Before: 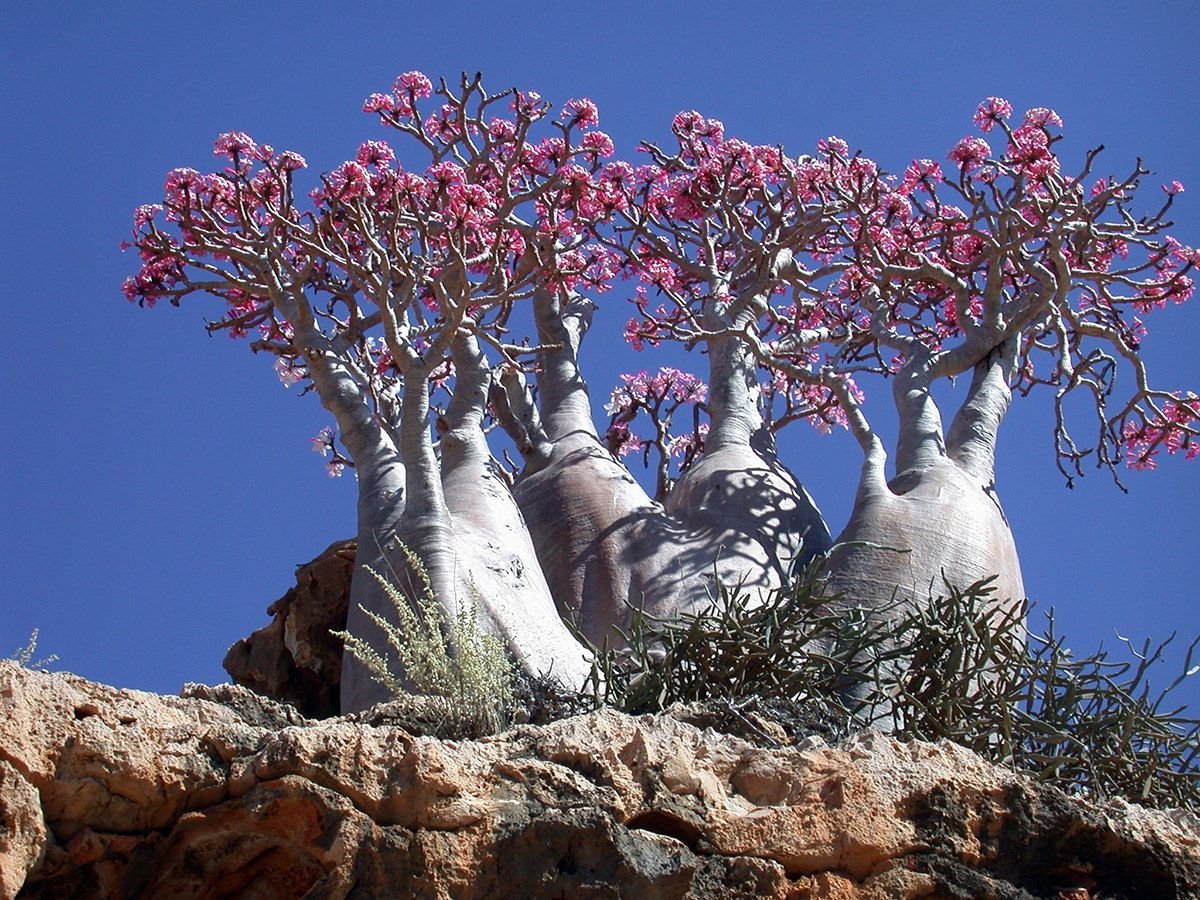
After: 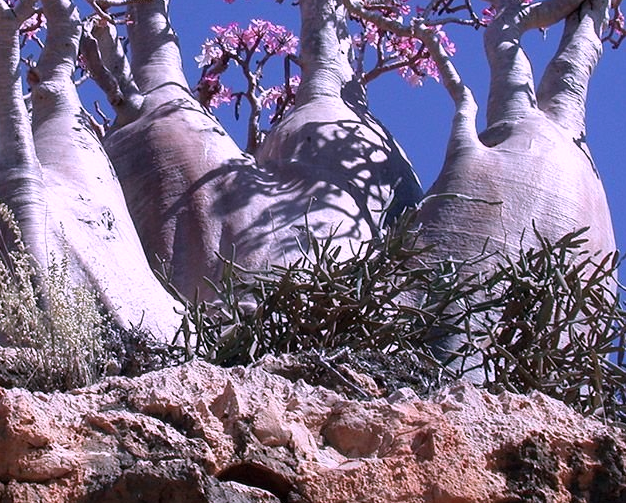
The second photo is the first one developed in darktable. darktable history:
crop: left 34.146%, top 38.709%, right 13.662%, bottom 5.398%
color correction: highlights a* 15.42, highlights b* -20.73
